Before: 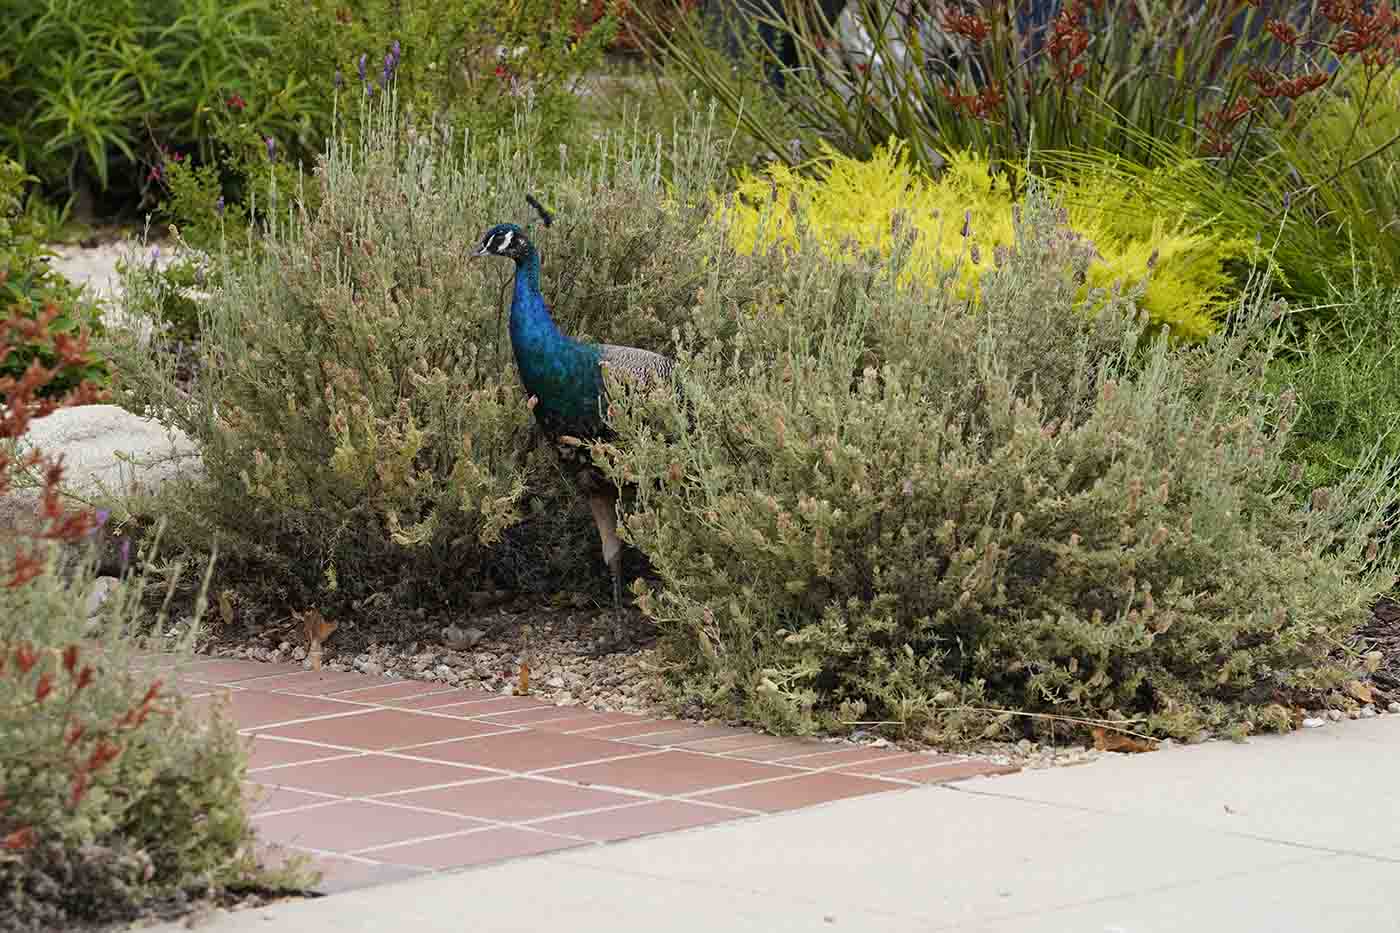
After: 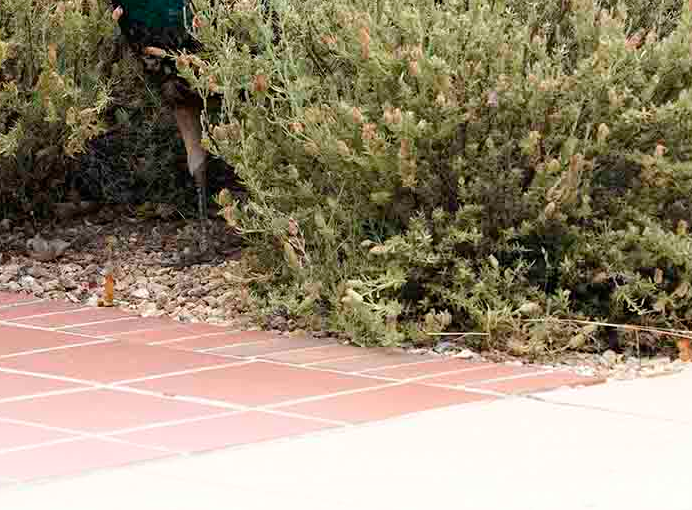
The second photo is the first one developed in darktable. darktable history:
shadows and highlights: shadows -40.15, highlights 62.88, soften with gaussian
exposure: exposure 0.3 EV, compensate highlight preservation false
crop: left 29.672%, top 41.786%, right 20.851%, bottom 3.487%
